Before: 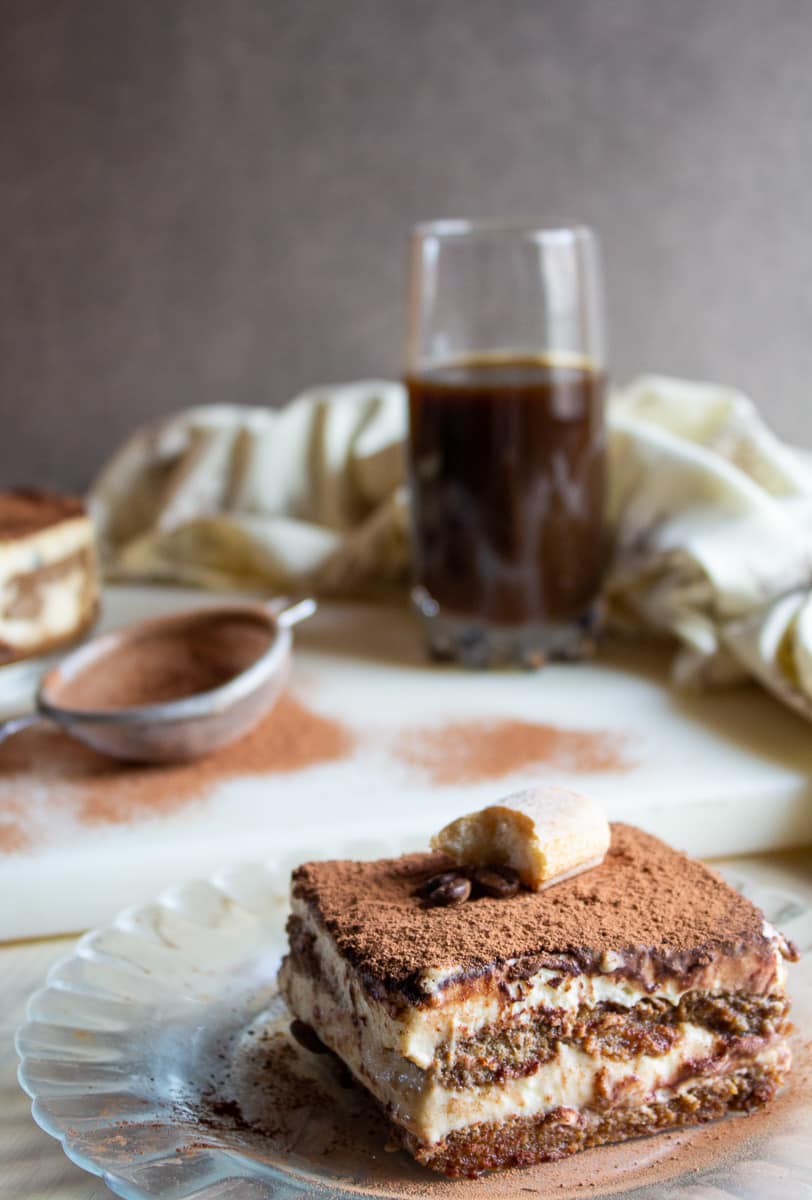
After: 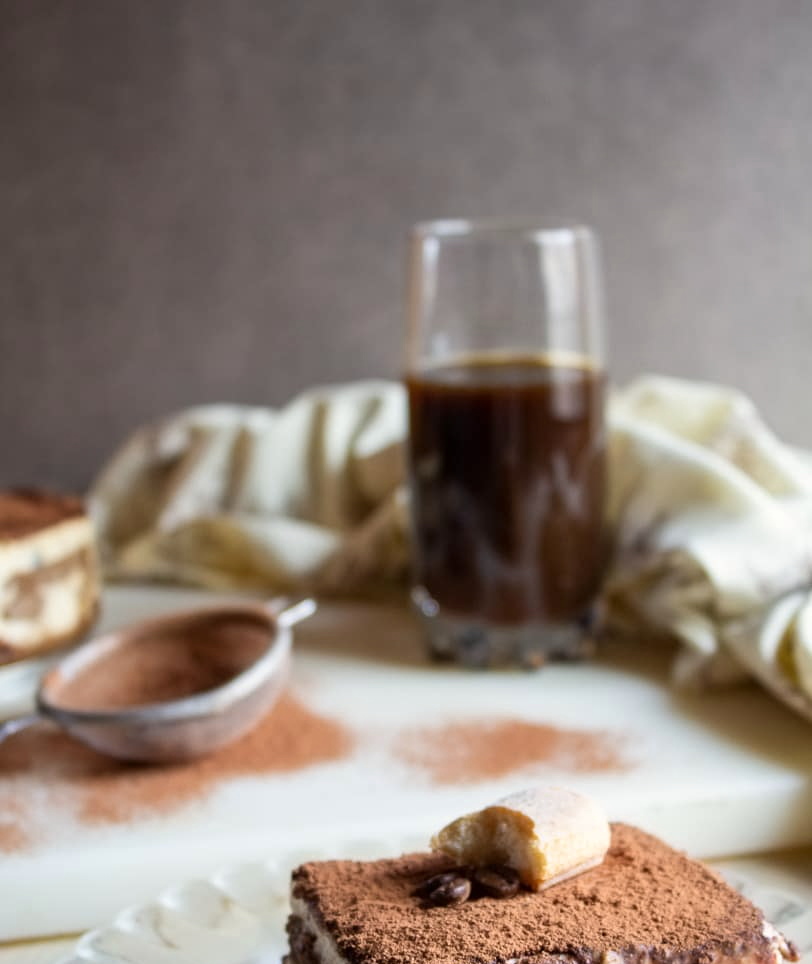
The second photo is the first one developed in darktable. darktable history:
white balance: red 1.009, blue 0.985
crop: bottom 19.644%
contrast equalizer: y [[0.5 ×6], [0.5 ×6], [0.5 ×6], [0 ×6], [0, 0, 0, 0.581, 0.011, 0]]
